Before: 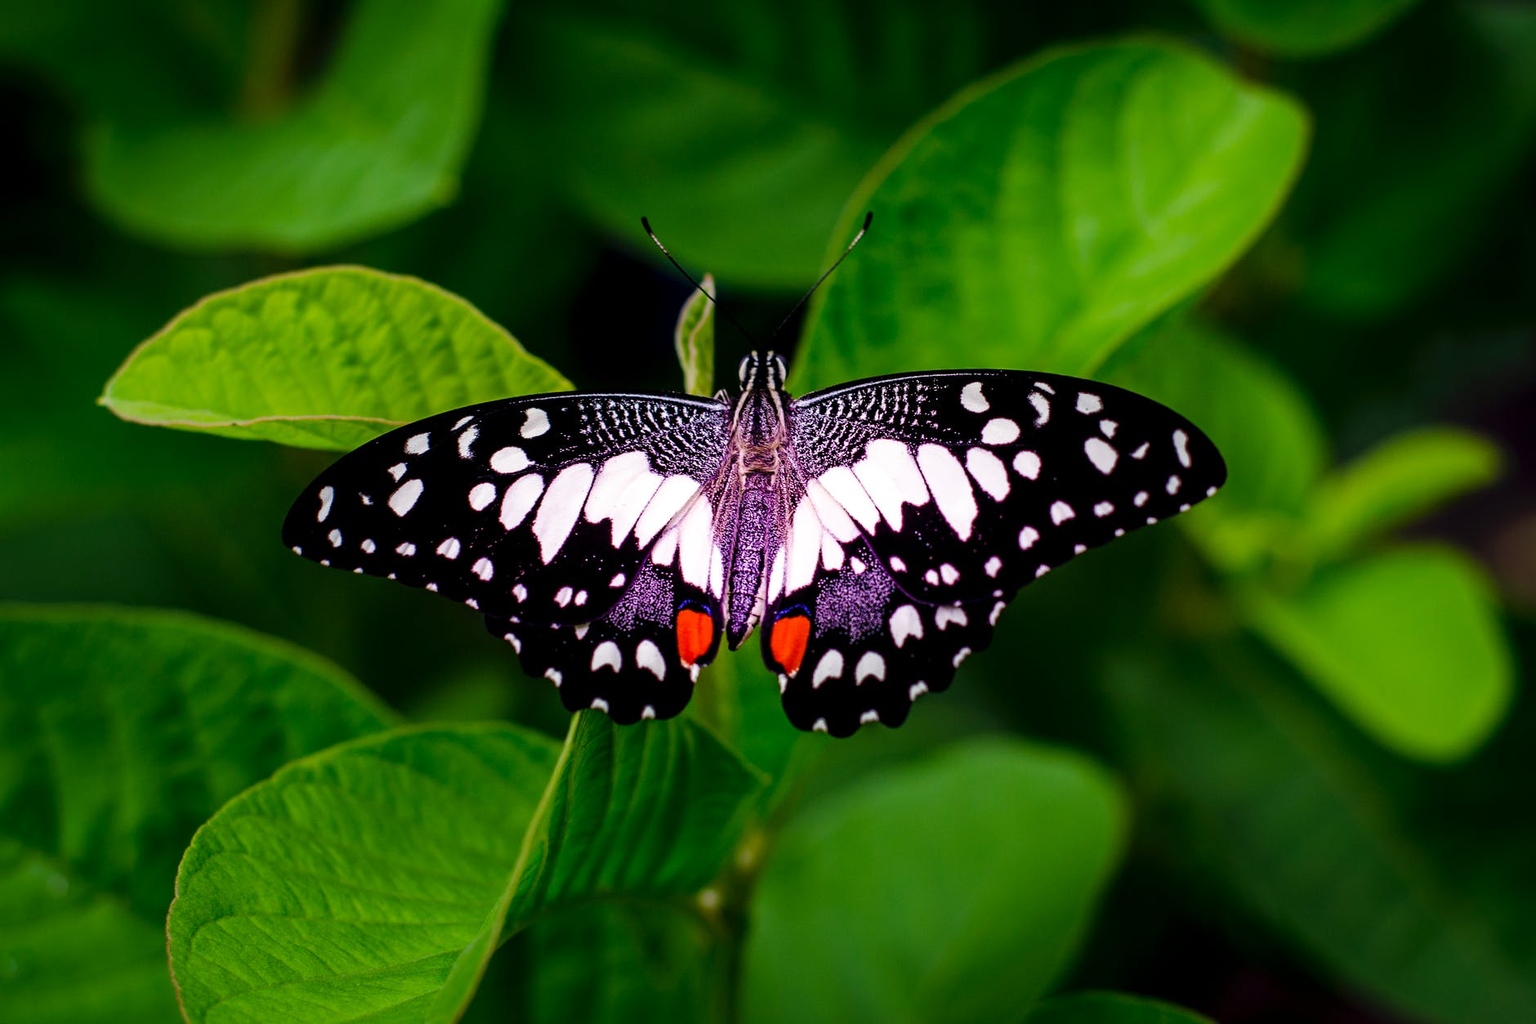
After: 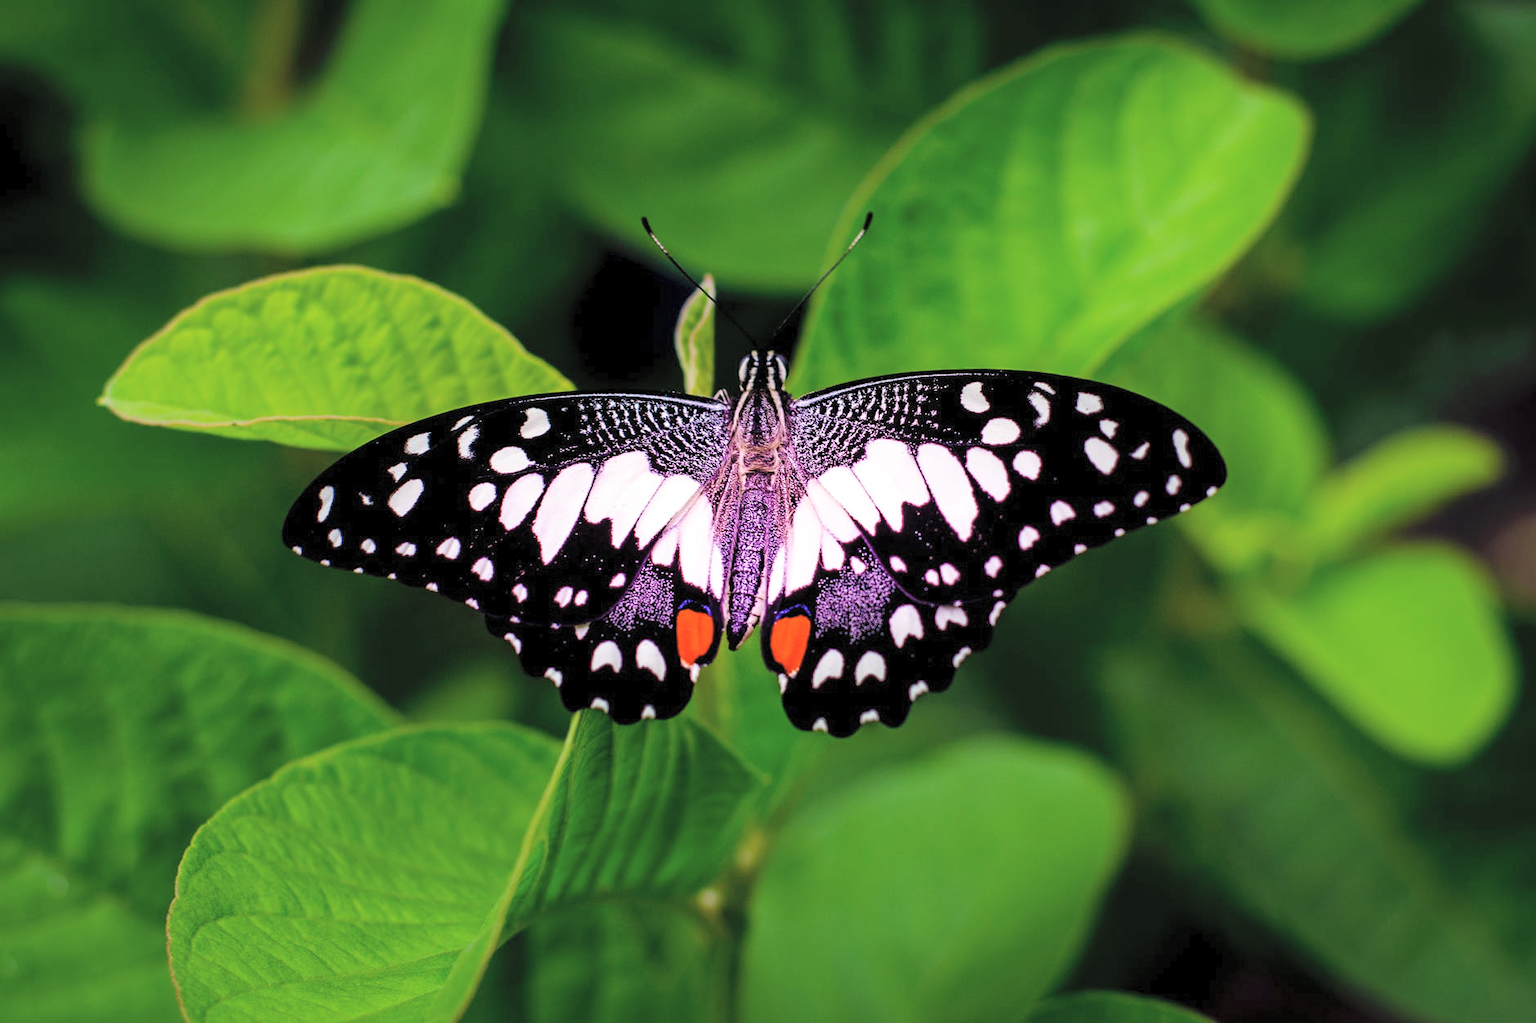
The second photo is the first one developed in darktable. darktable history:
contrast brightness saturation: brightness 0.271
